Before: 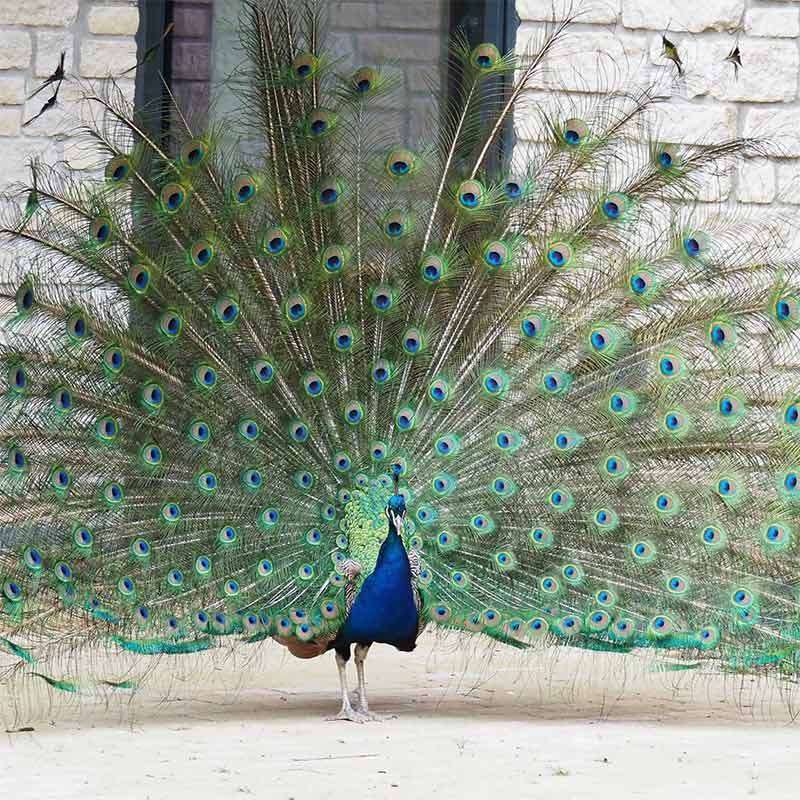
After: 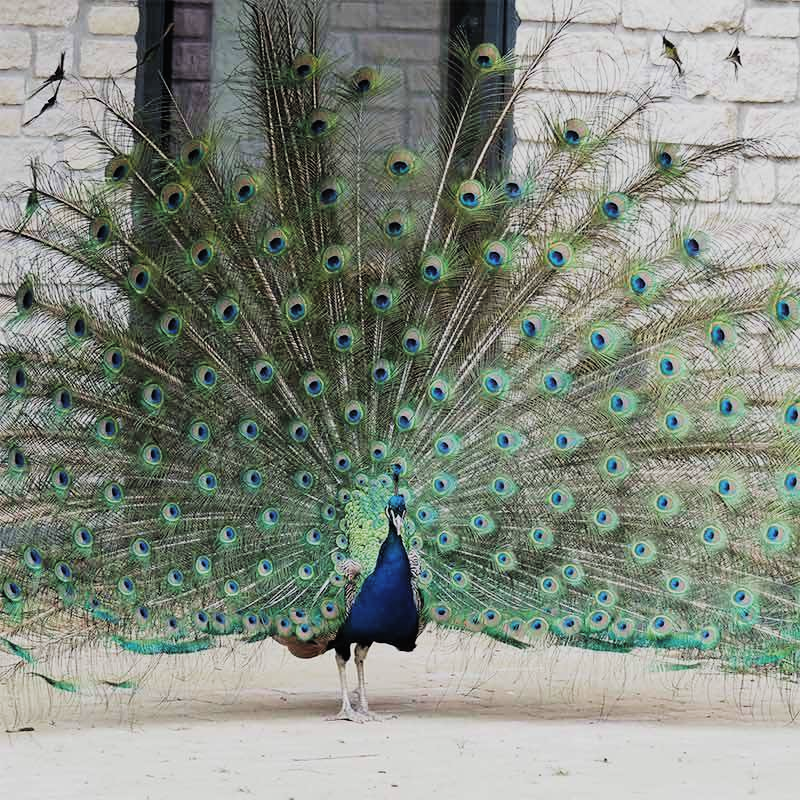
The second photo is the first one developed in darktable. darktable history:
exposure: black level correction -0.014, exposure -0.193 EV, compensate highlight preservation false
filmic rgb: black relative exposure -5 EV, white relative exposure 3.5 EV, hardness 3.19, contrast 1.2, highlights saturation mix -50%
